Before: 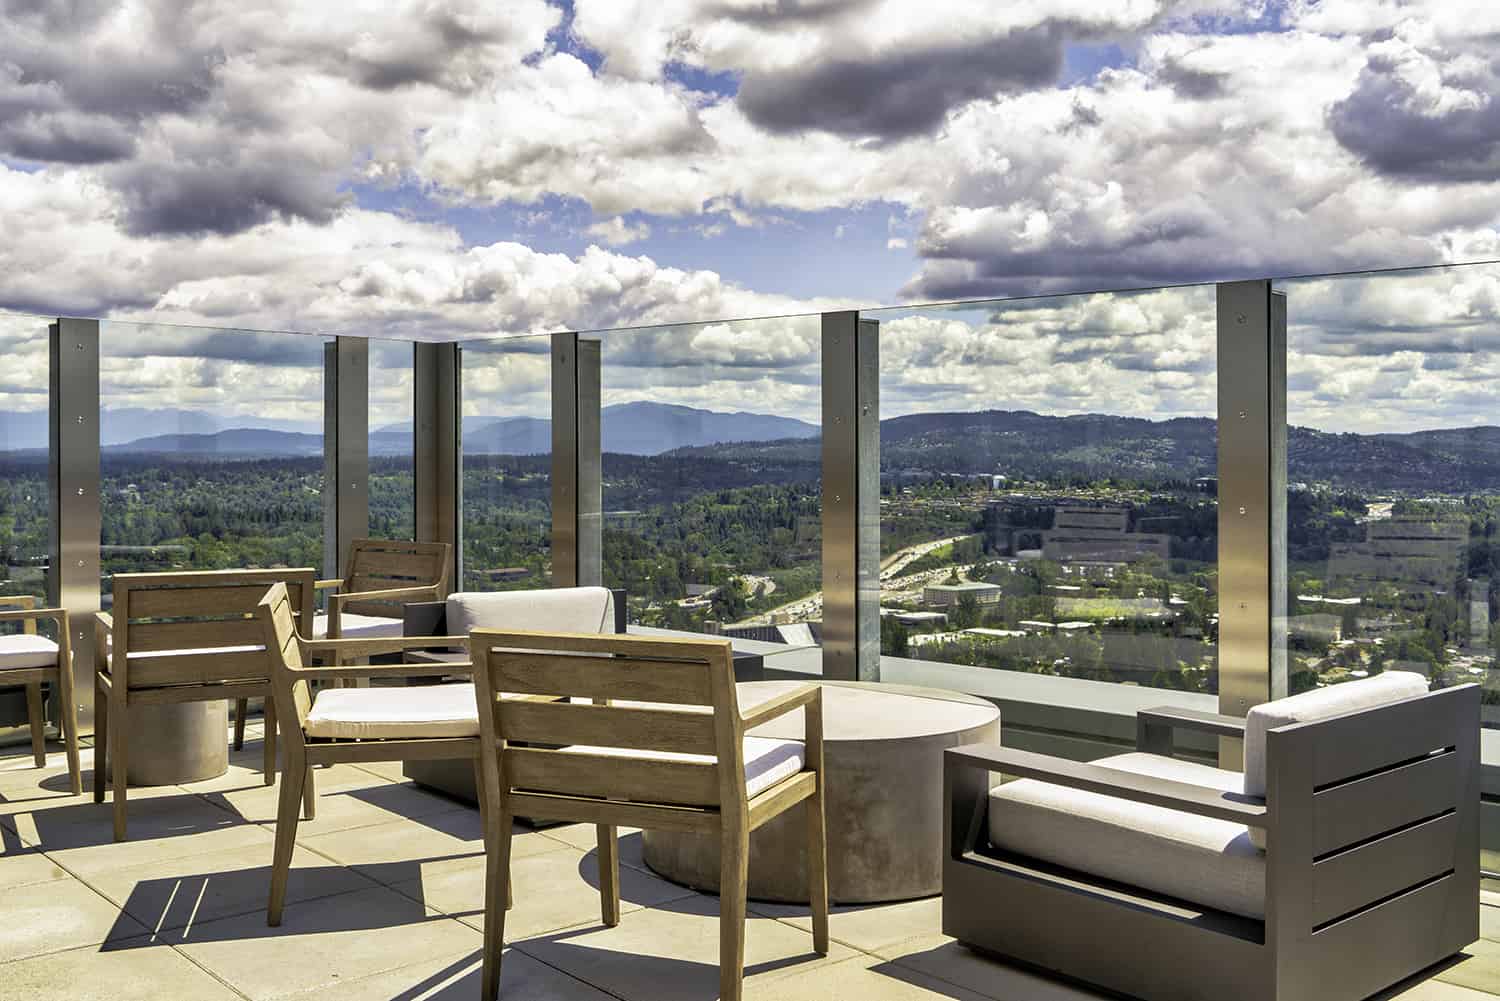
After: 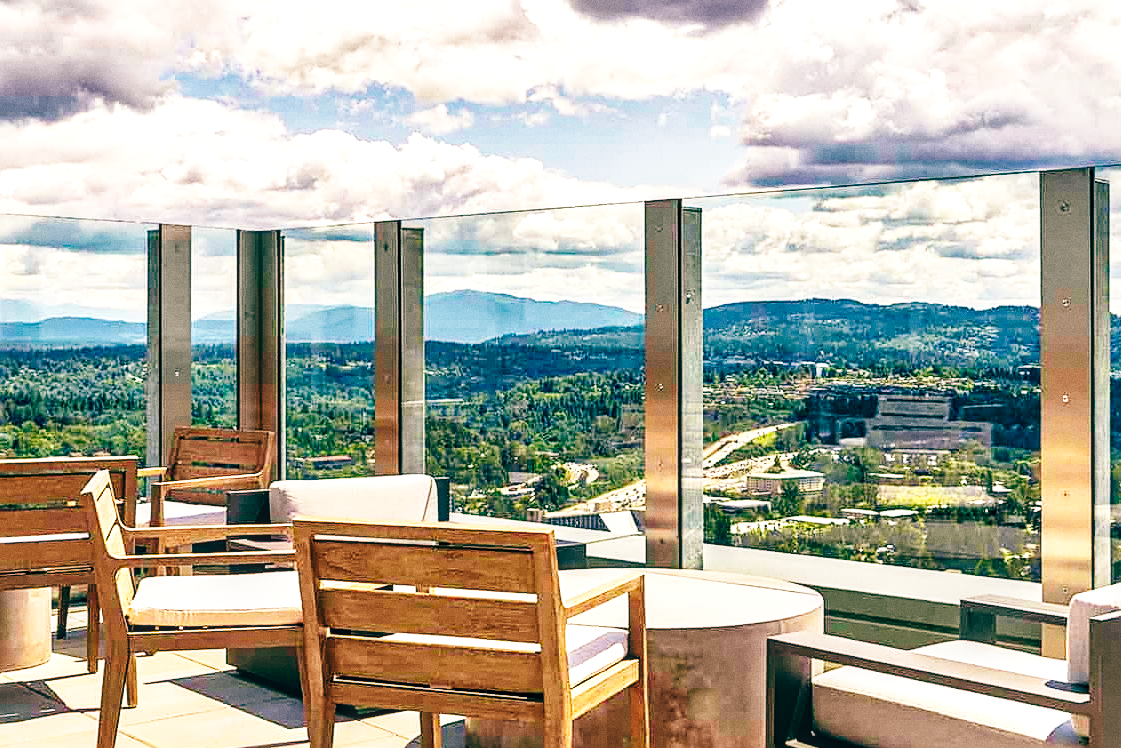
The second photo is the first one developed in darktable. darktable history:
crop and rotate: left 11.831%, top 11.346%, right 13.429%, bottom 13.899%
grain: coarseness 0.09 ISO
sharpen: on, module defaults
local contrast: on, module defaults
rgb levels: mode RGB, independent channels, levels [[0, 0.474, 1], [0, 0.5, 1], [0, 0.5, 1]]
color balance: lift [1.005, 0.99, 1.007, 1.01], gamma [1, 0.979, 1.011, 1.021], gain [0.923, 1.098, 1.025, 0.902], input saturation 90.45%, contrast 7.73%, output saturation 105.91%
base curve: curves: ch0 [(0, 0) (0, 0) (0.002, 0.001) (0.008, 0.003) (0.019, 0.011) (0.037, 0.037) (0.064, 0.11) (0.102, 0.232) (0.152, 0.379) (0.216, 0.524) (0.296, 0.665) (0.394, 0.789) (0.512, 0.881) (0.651, 0.945) (0.813, 0.986) (1, 1)], preserve colors none
